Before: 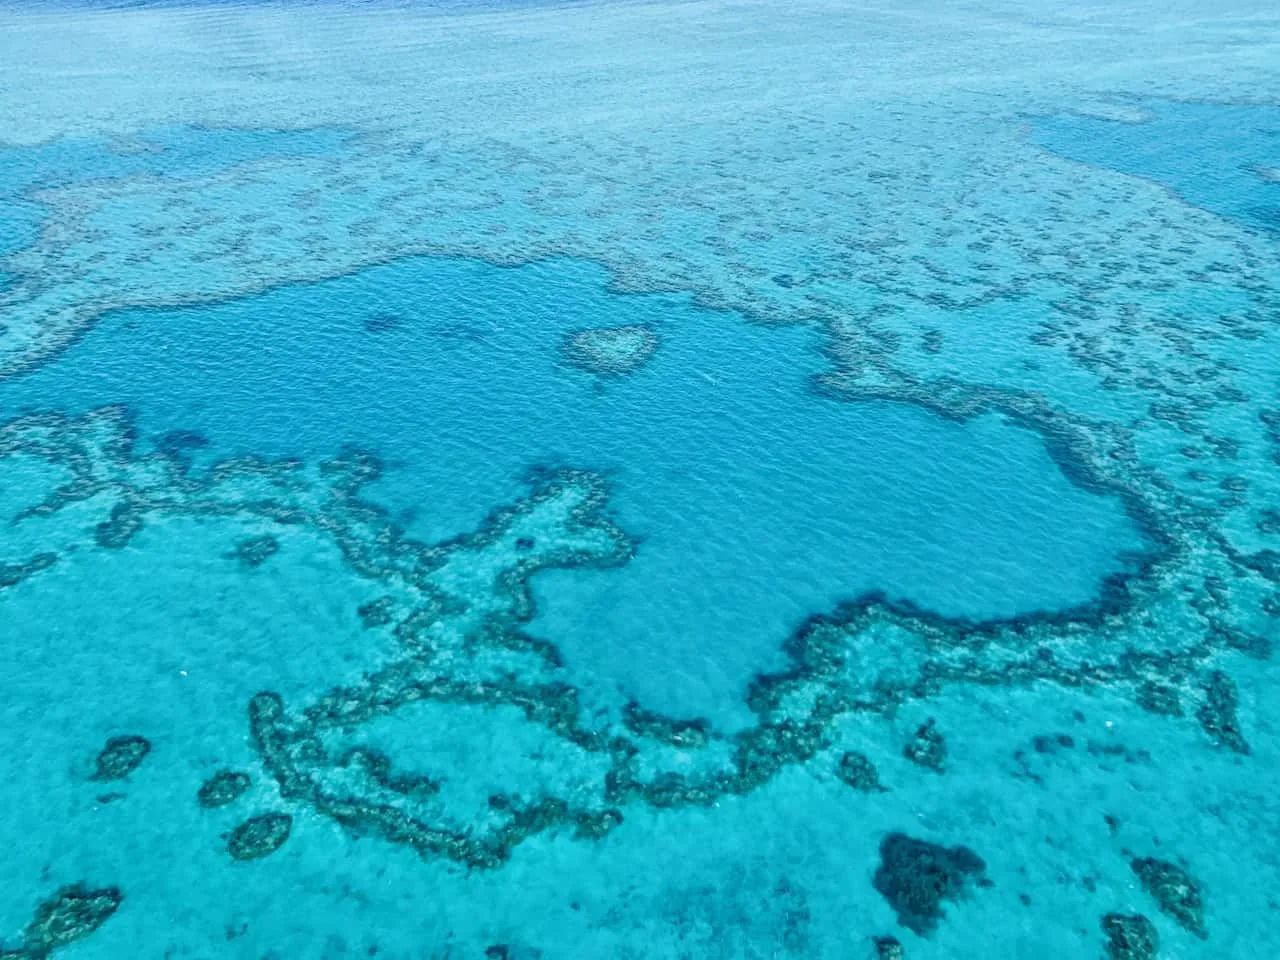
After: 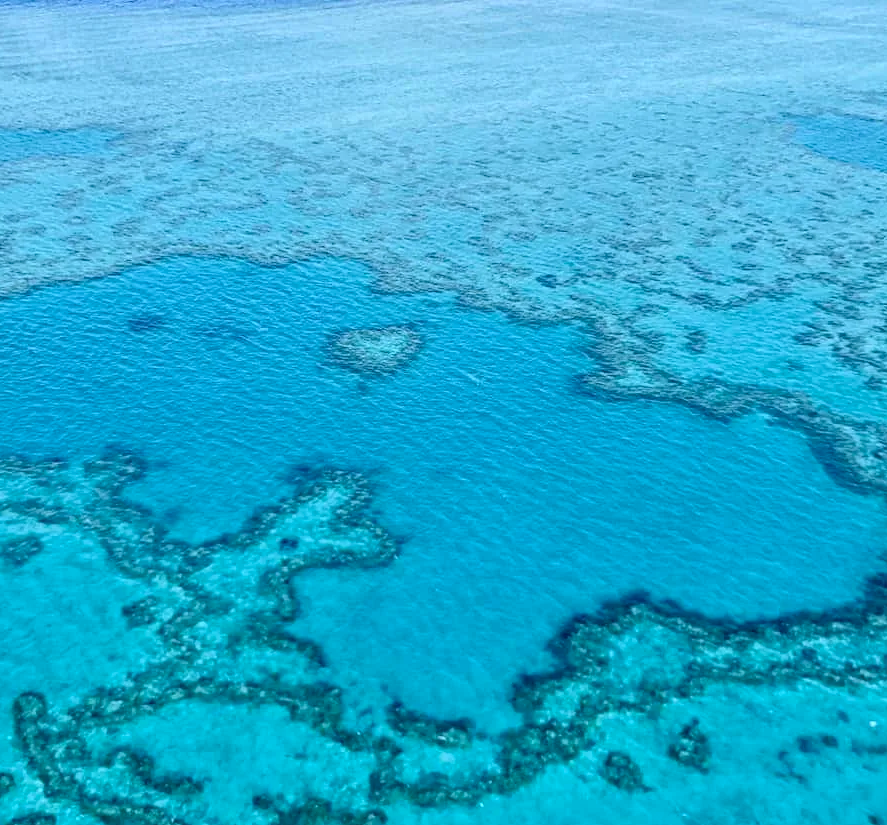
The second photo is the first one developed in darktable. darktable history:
crop: left 18.479%, right 12.2%, bottom 13.971%
white balance: red 0.974, blue 1.044
haze removal: compatibility mode true, adaptive false
